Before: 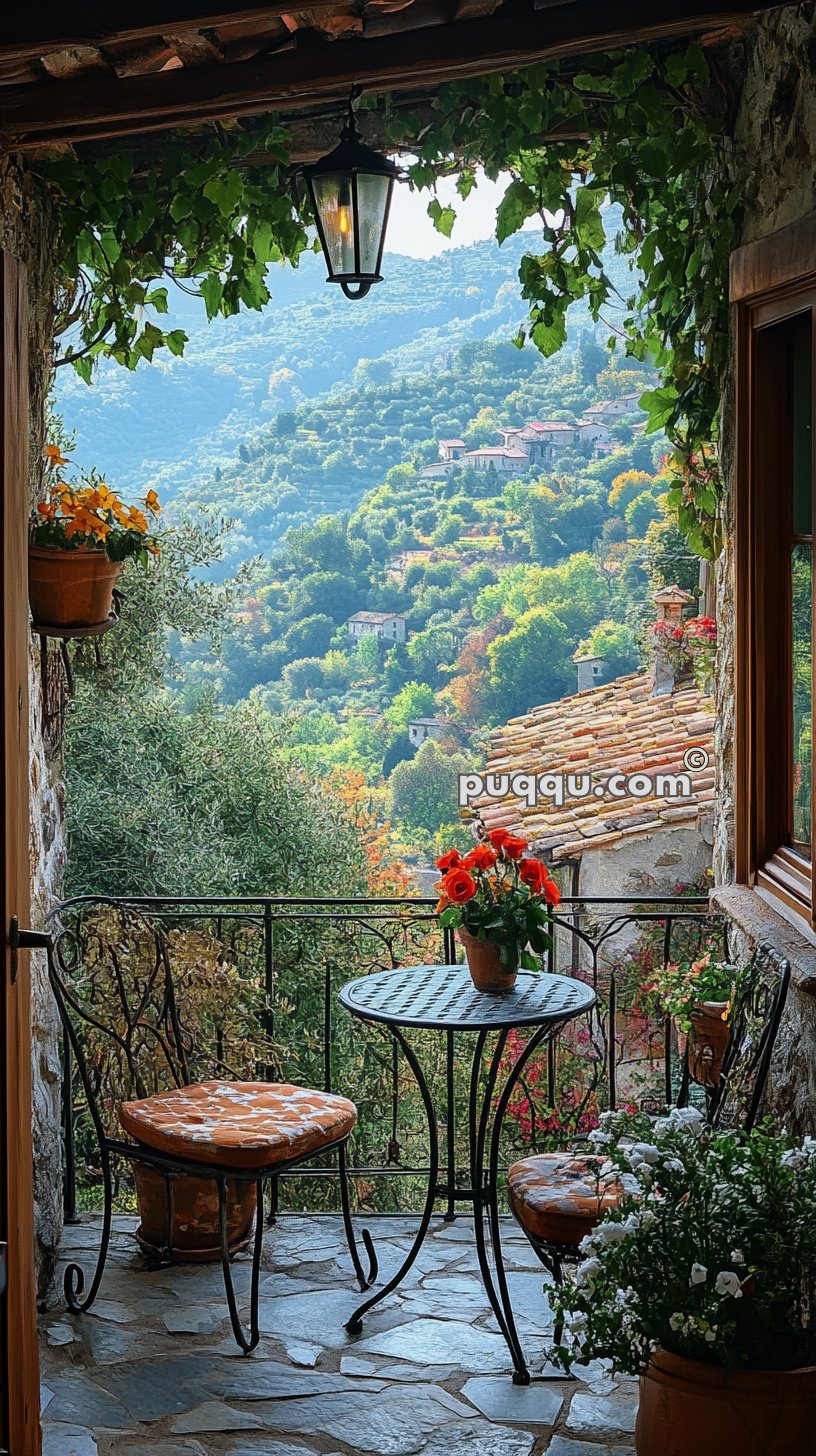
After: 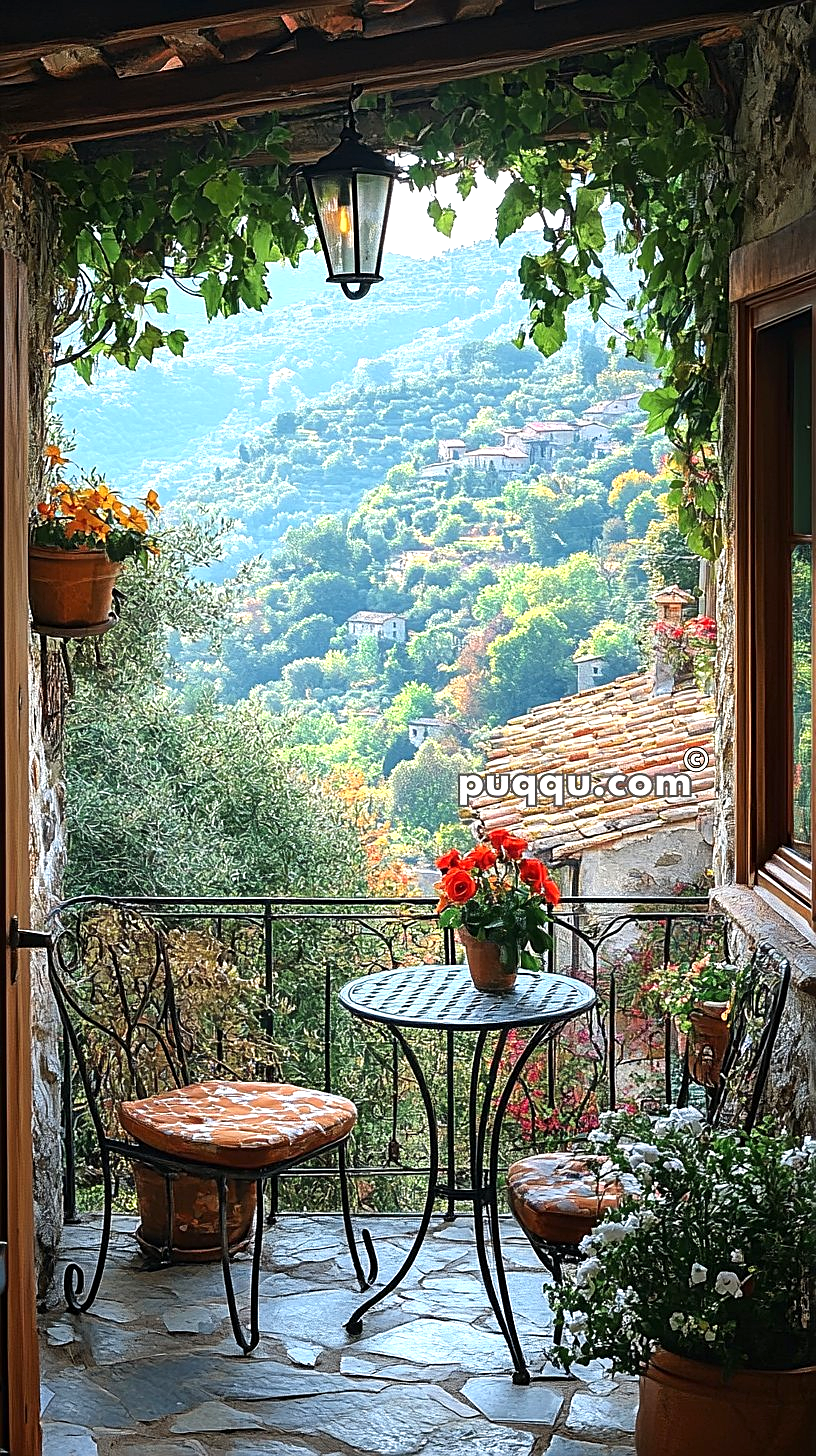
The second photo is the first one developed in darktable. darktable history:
exposure: black level correction 0, exposure 0.68 EV, compensate highlight preservation false
sharpen: on, module defaults
